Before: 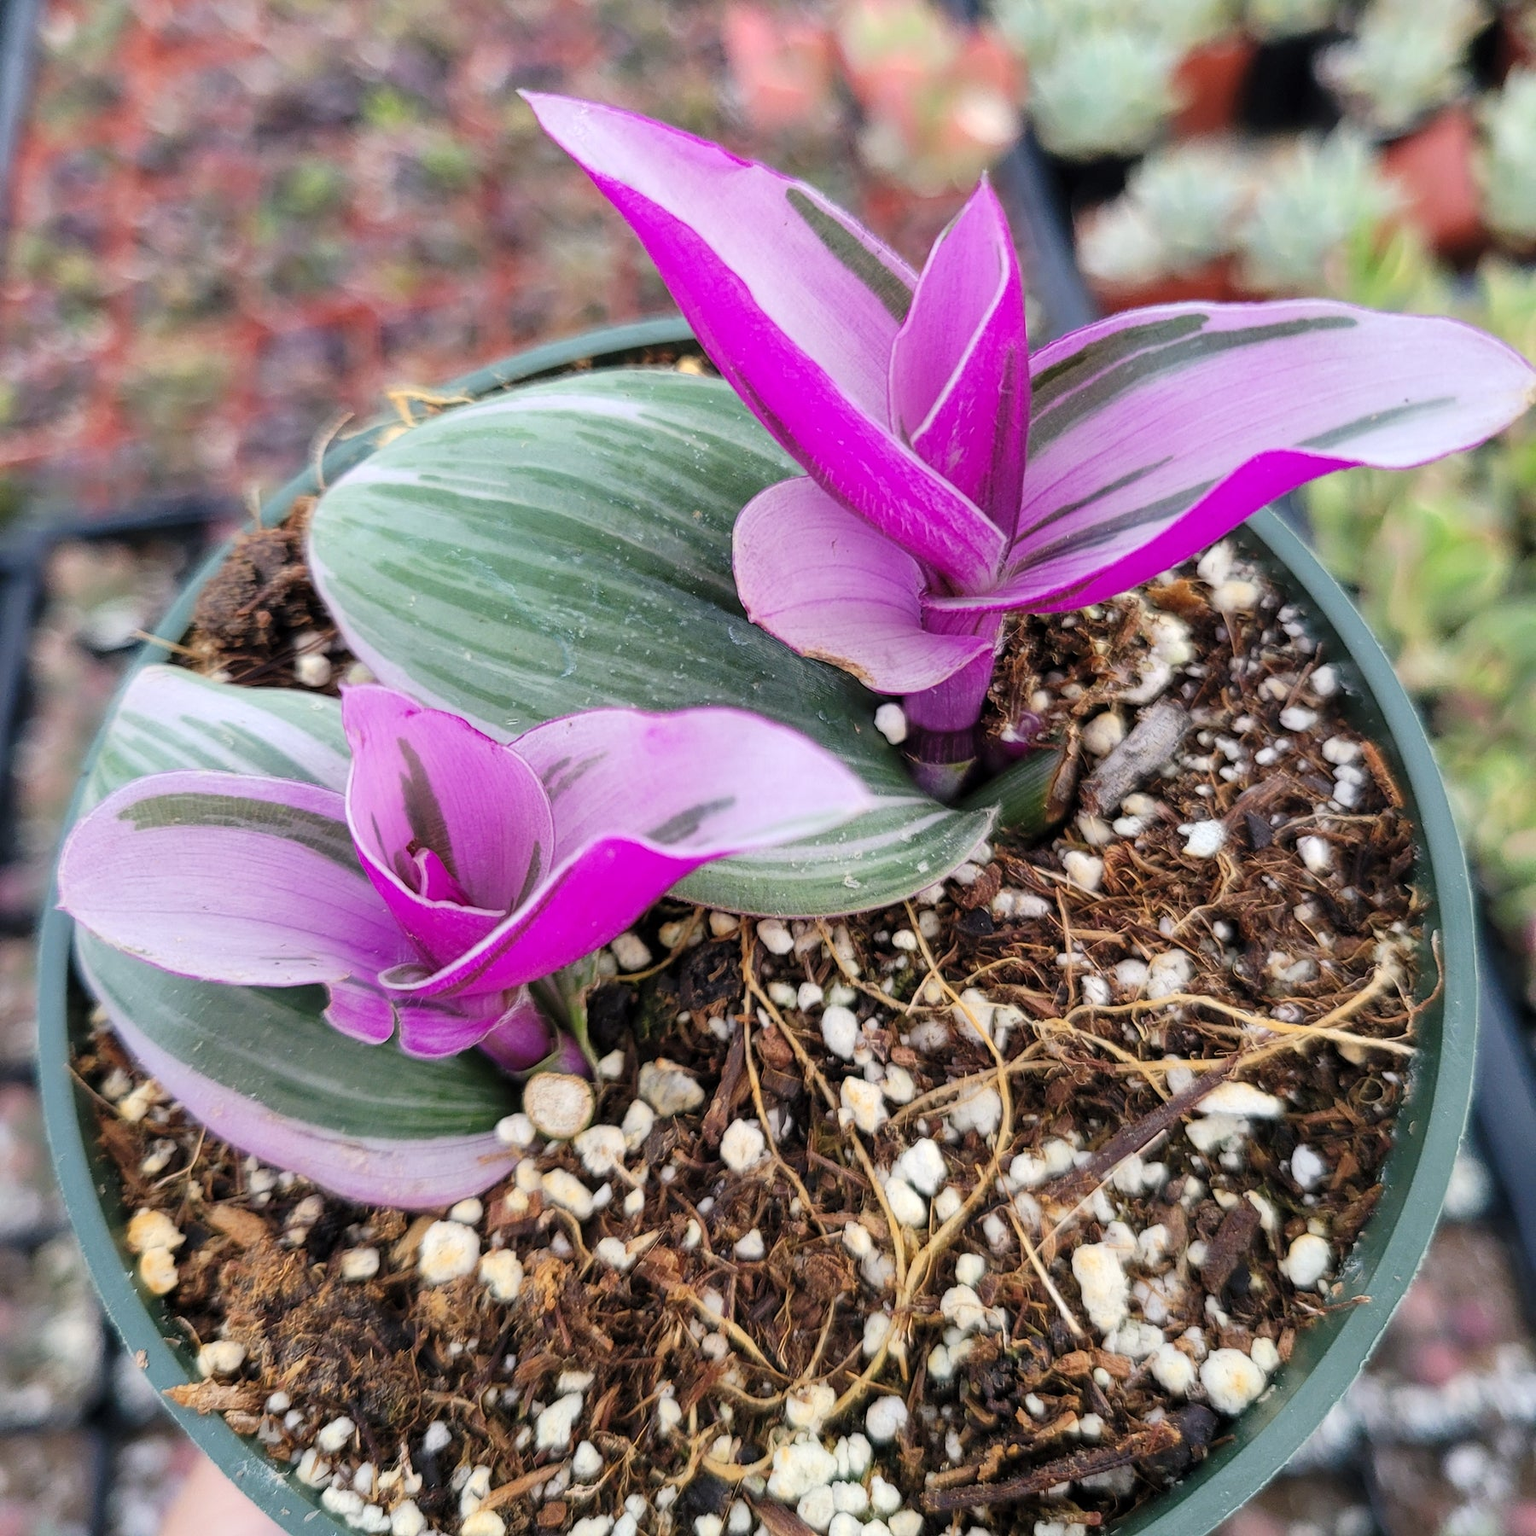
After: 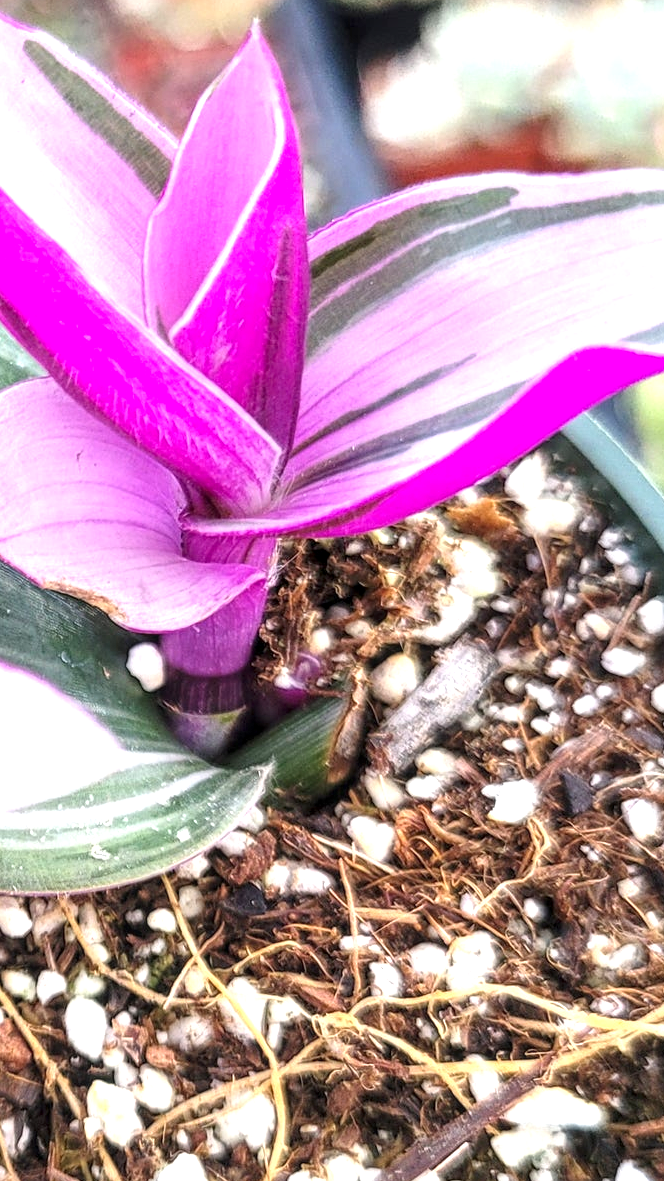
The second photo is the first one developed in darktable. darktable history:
exposure: black level correction 0, exposure 1 EV, compensate exposure bias true, compensate highlight preservation false
crop and rotate: left 49.936%, top 10.094%, right 13.136%, bottom 24.256%
local contrast: on, module defaults
